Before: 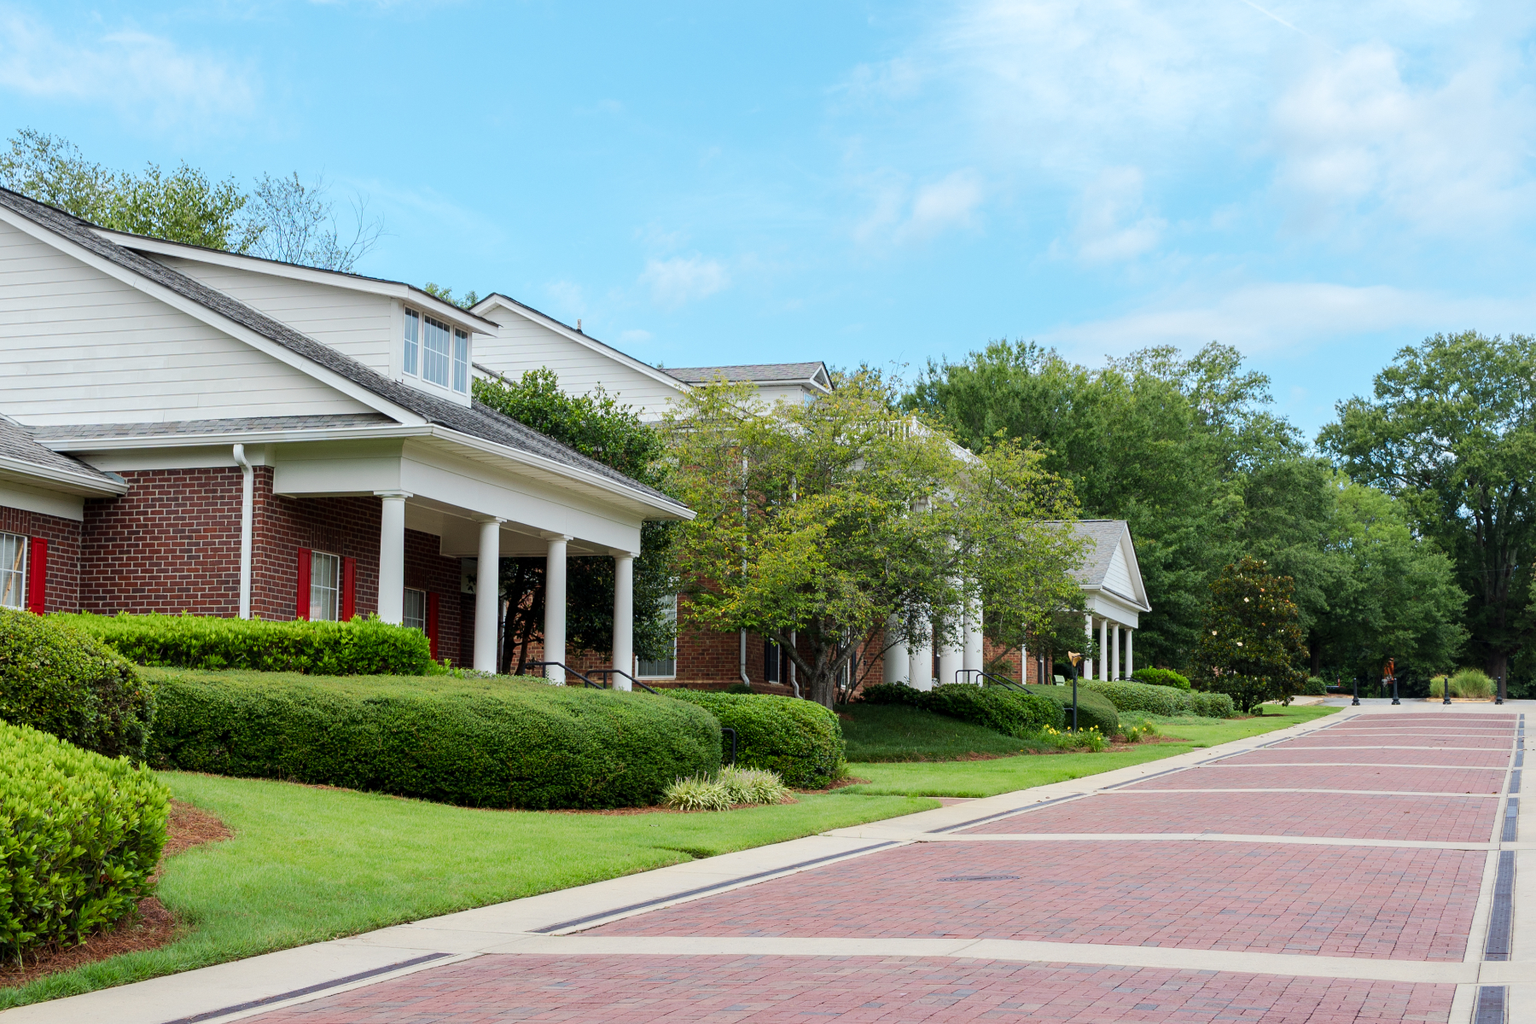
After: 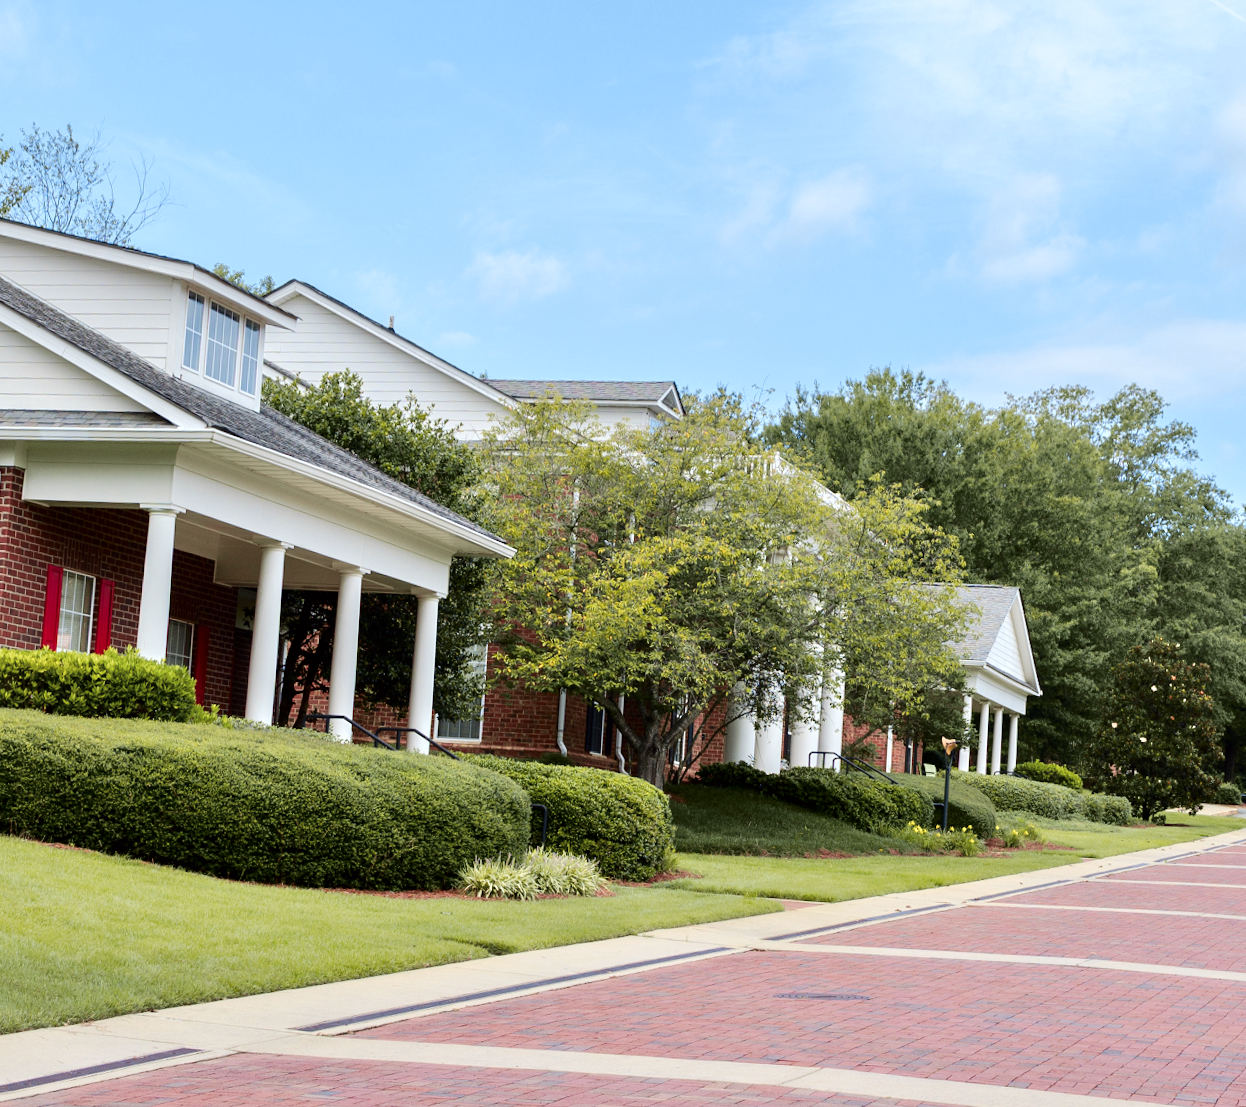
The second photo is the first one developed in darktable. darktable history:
crop and rotate: angle -3.24°, left 13.926%, top 0.027%, right 11.069%, bottom 0.02%
contrast brightness saturation: contrast 0.027, brightness -0.042
tone curve: curves: ch1 [(0, 0) (0.214, 0.291) (0.372, 0.44) (0.463, 0.476) (0.498, 0.502) (0.521, 0.531) (1, 1)]; ch2 [(0, 0) (0.456, 0.447) (0.5, 0.5) (0.547, 0.557) (0.592, 0.57) (0.631, 0.602) (1, 1)], color space Lab, independent channels, preserve colors none
tone equalizer: -8 EV 0.029 EV, -7 EV -0.024 EV, -6 EV 0.046 EV, -5 EV 0.046 EV, -4 EV 0.31 EV, -3 EV 0.633 EV, -2 EV 0.571 EV, -1 EV 0.198 EV, +0 EV 0.038 EV, luminance estimator HSV value / RGB max
